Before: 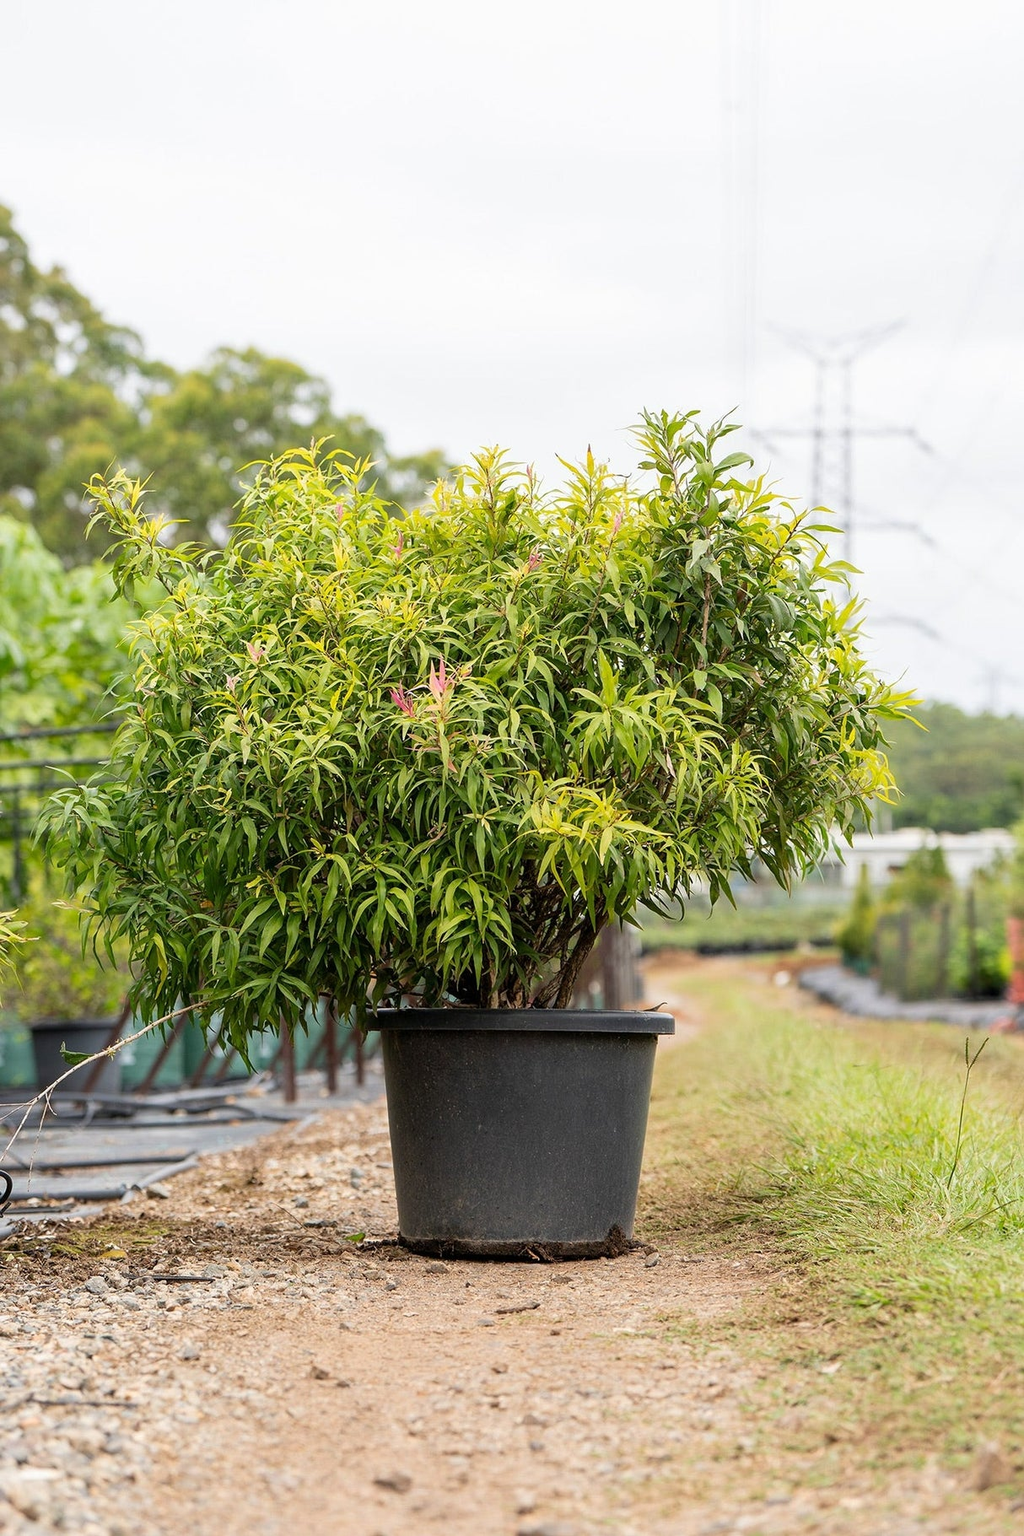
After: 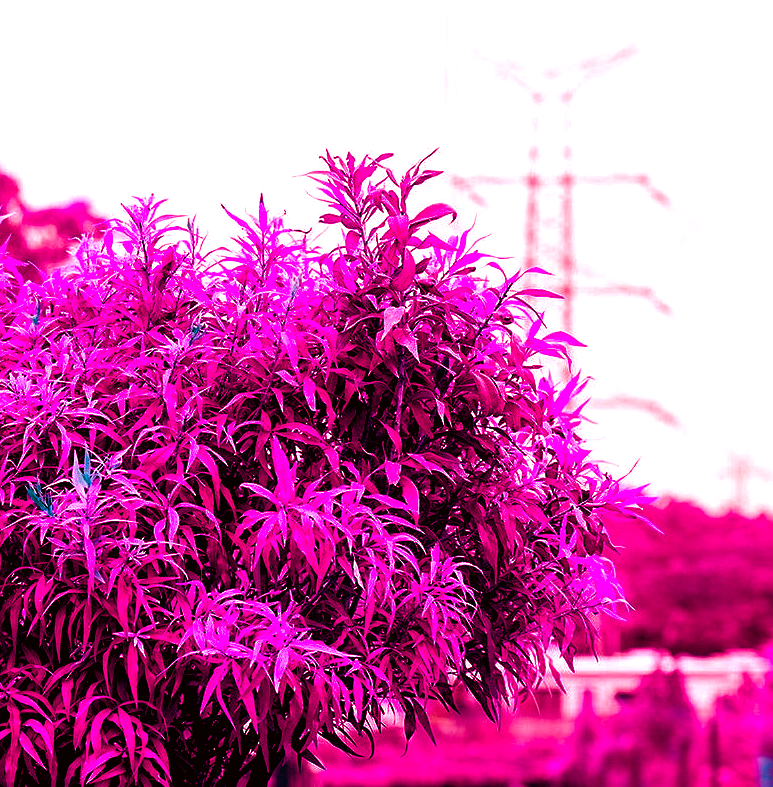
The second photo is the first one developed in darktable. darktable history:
color correction: highlights a* -2.73, highlights b* -2.09, shadows a* 2.41, shadows b* 2.73
color balance rgb: shadows lift › luminance -18.76%, shadows lift › chroma 35.44%, power › luminance -3.76%, power › hue 142.17°, highlights gain › chroma 7.5%, highlights gain › hue 184.75°, global offset › luminance -0.52%, global offset › chroma 0.91%, global offset › hue 173.36°, shadows fall-off 300%, white fulcrum 2 EV, highlights fall-off 300%, linear chroma grading › shadows 17.19%, linear chroma grading › highlights 61.12%, linear chroma grading › global chroma 50%, hue shift -150.52°, perceptual brilliance grading › global brilliance 12%, mask middle-gray fulcrum 100%, contrast gray fulcrum 38.43%, contrast 35.15%, saturation formula JzAzBz (2021)
crop: left 36.005%, top 18.293%, right 0.31%, bottom 38.444%
exposure: black level correction 0.009, compensate highlight preservation false
sharpen: amount 0.2
